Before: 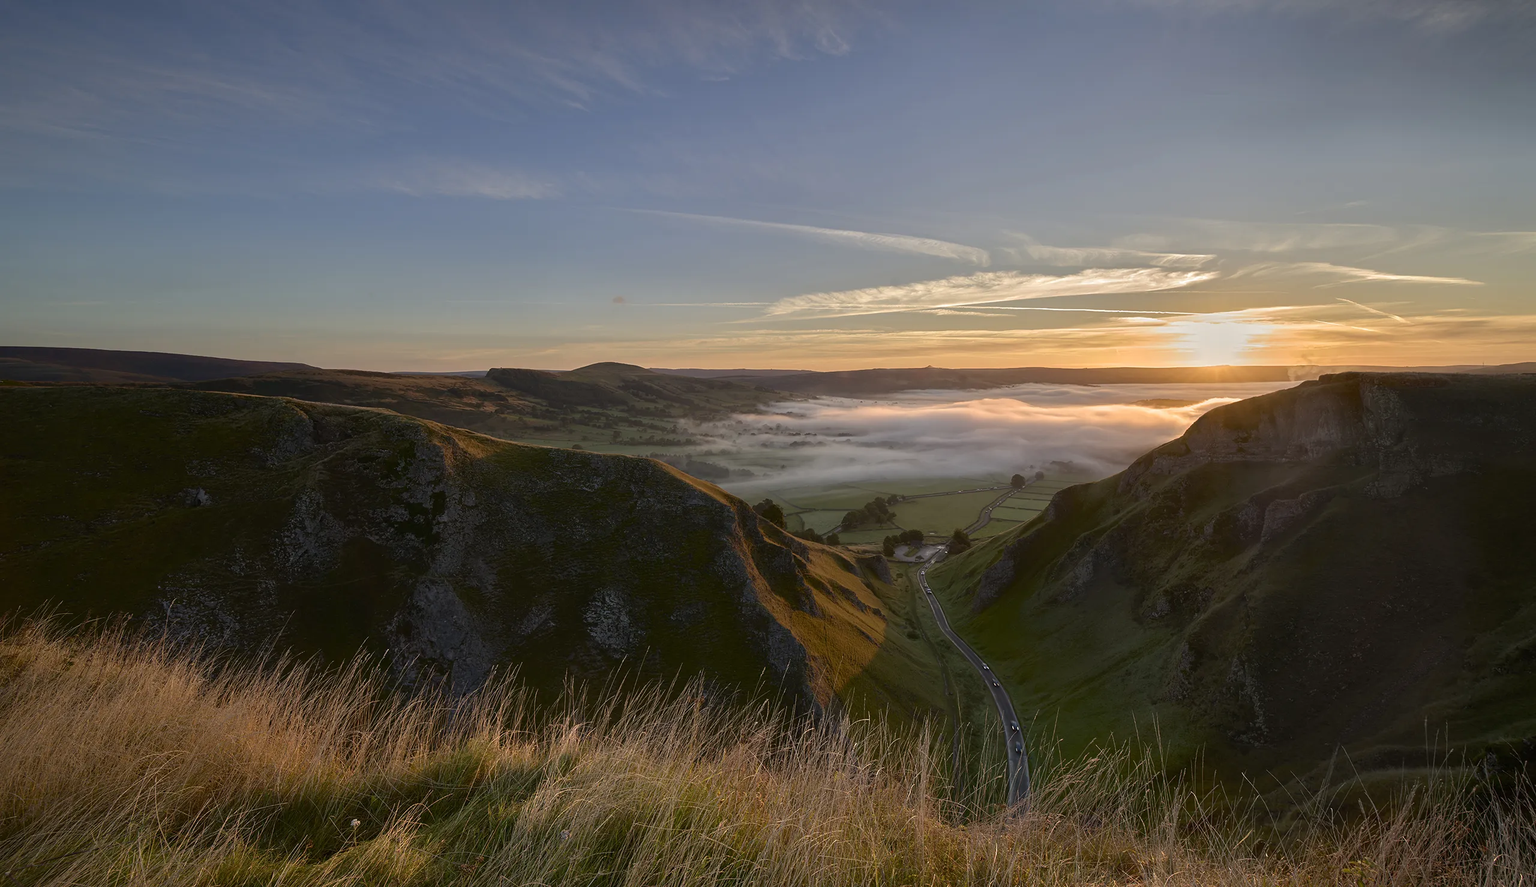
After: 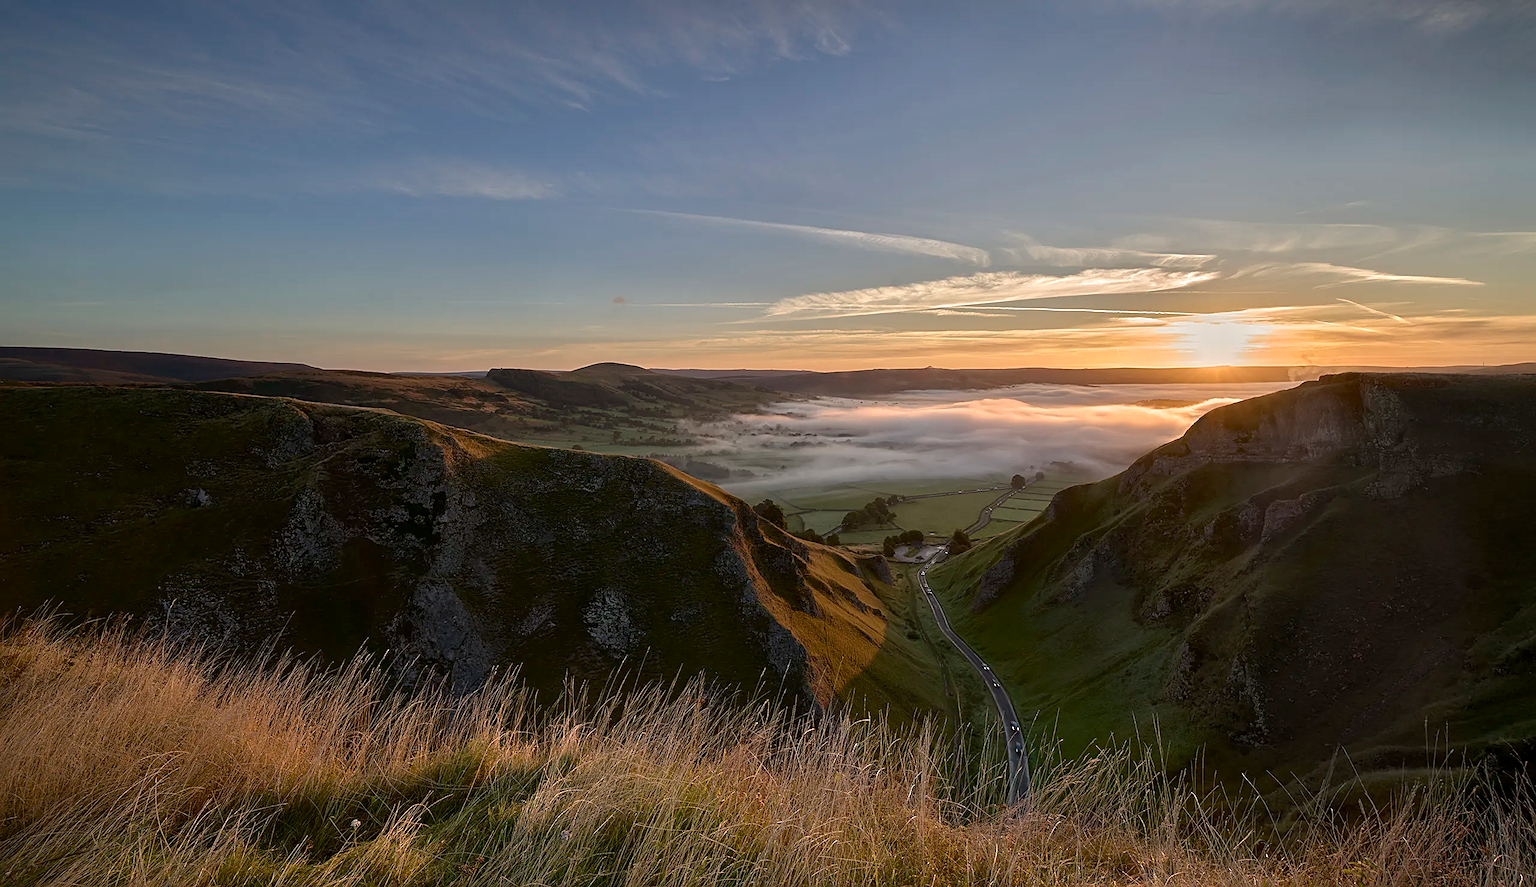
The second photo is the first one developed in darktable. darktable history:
sharpen: on, module defaults
local contrast: mode bilateral grid, contrast 19, coarseness 49, detail 120%, midtone range 0.2
